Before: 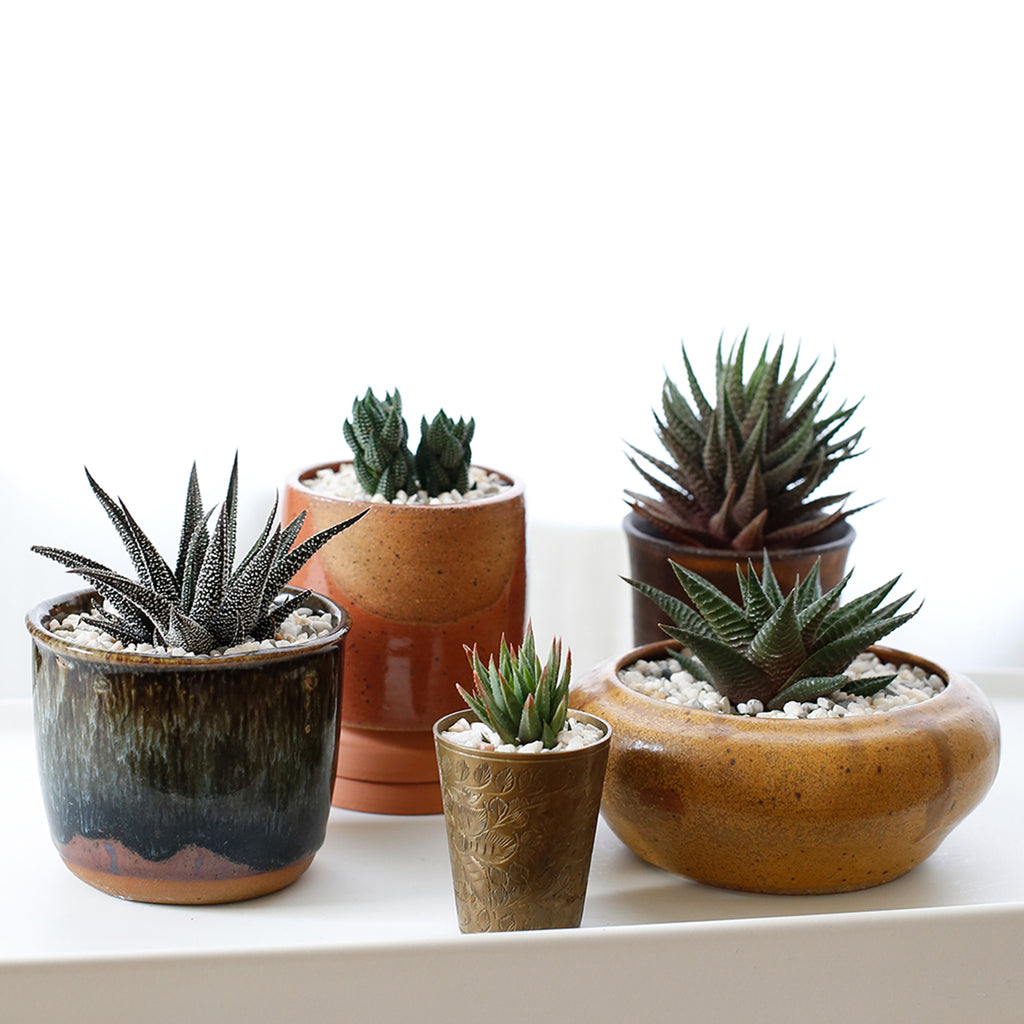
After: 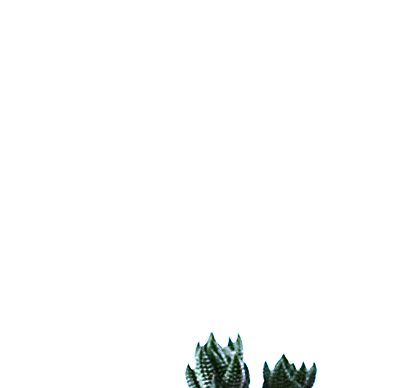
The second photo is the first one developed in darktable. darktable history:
sharpen: amount 0.2
crop: left 15.452%, top 5.459%, right 43.956%, bottom 56.62%
tone equalizer: -8 EV -1.08 EV, -7 EV -1.01 EV, -6 EV -0.867 EV, -5 EV -0.578 EV, -3 EV 0.578 EV, -2 EV 0.867 EV, -1 EV 1.01 EV, +0 EV 1.08 EV, edges refinement/feathering 500, mask exposure compensation -1.57 EV, preserve details no
white balance: red 0.931, blue 1.11
grain: coarseness 0.47 ISO
color zones: curves: ch0 [(0.099, 0.624) (0.257, 0.596) (0.384, 0.376) (0.529, 0.492) (0.697, 0.564) (0.768, 0.532) (0.908, 0.644)]; ch1 [(0.112, 0.564) (0.254, 0.612) (0.432, 0.676) (0.592, 0.456) (0.743, 0.684) (0.888, 0.536)]; ch2 [(0.25, 0.5) (0.469, 0.36) (0.75, 0.5)]
